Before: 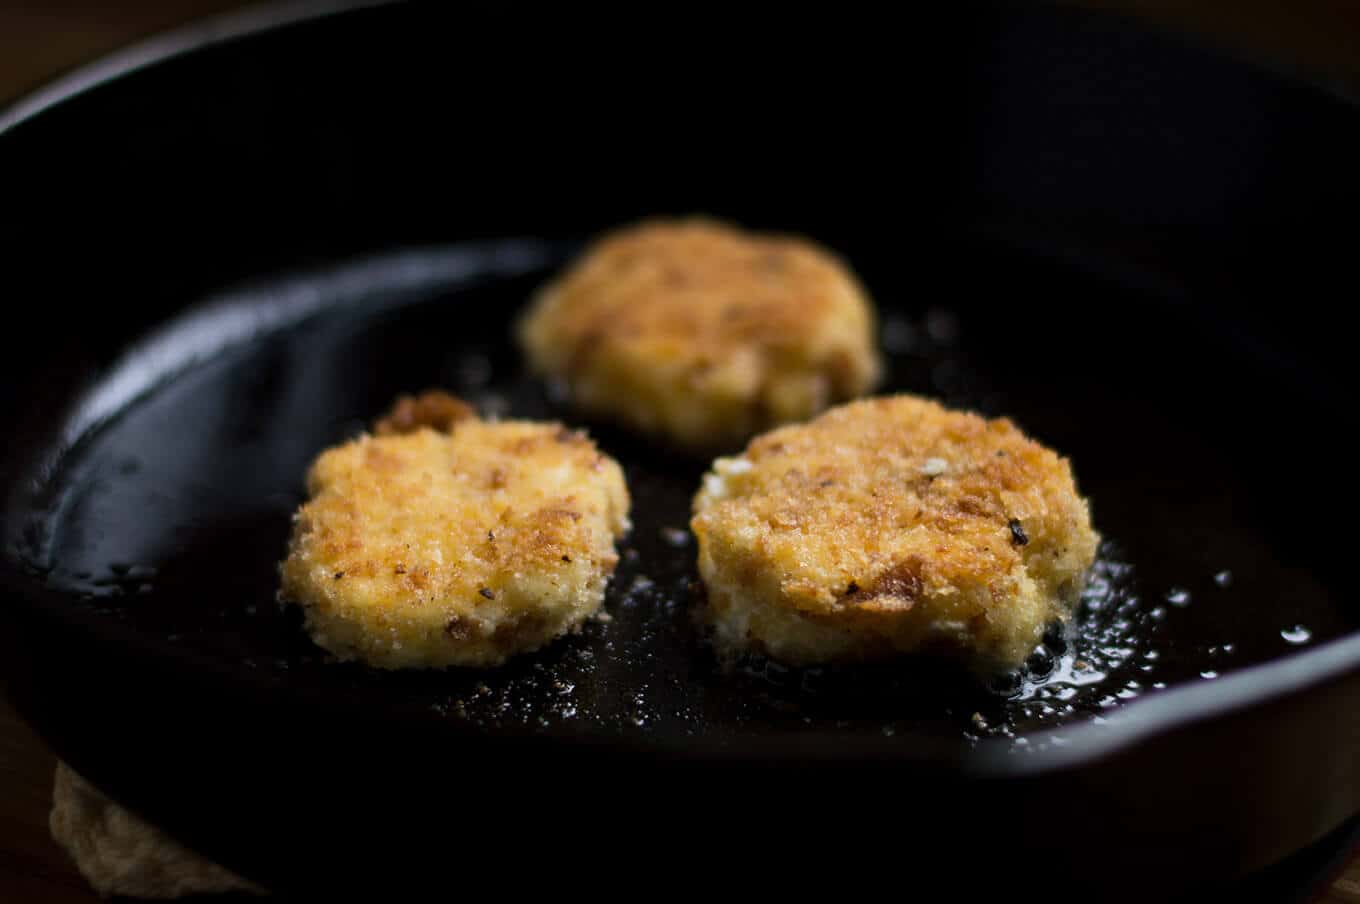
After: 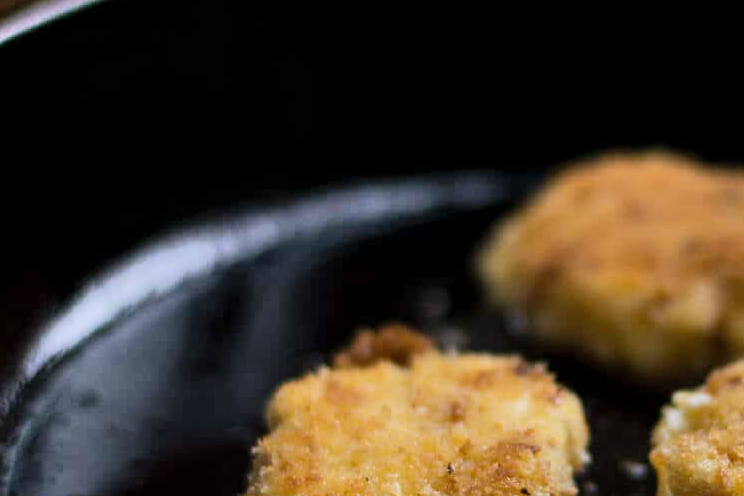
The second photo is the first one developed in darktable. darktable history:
shadows and highlights: soften with gaussian
crop and rotate: left 3.047%, top 7.509%, right 42.236%, bottom 37.598%
